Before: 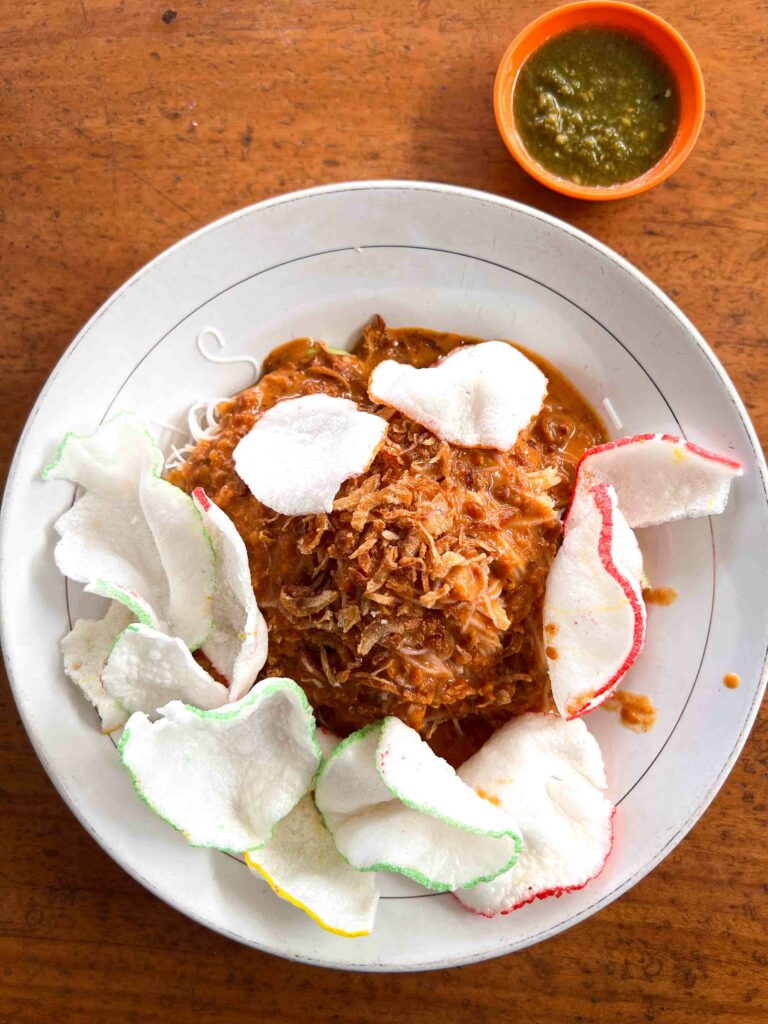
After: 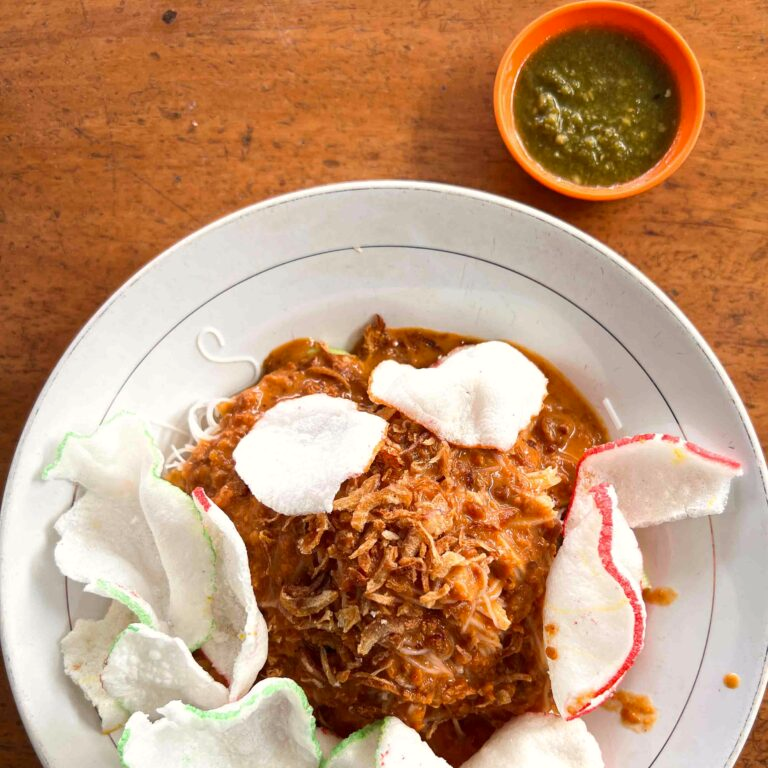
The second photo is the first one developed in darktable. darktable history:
color correction: highlights b* 2.98
crop: bottom 24.981%
